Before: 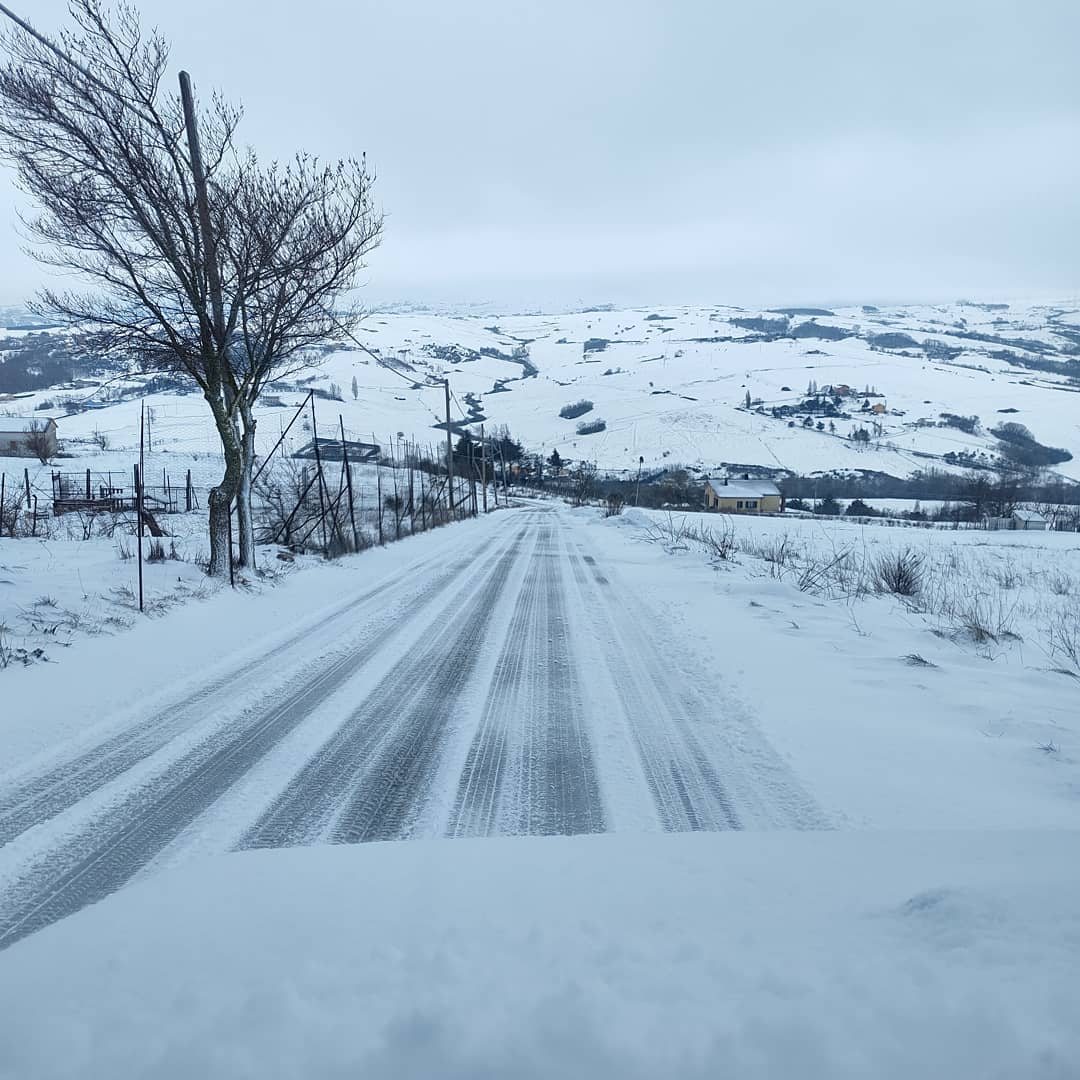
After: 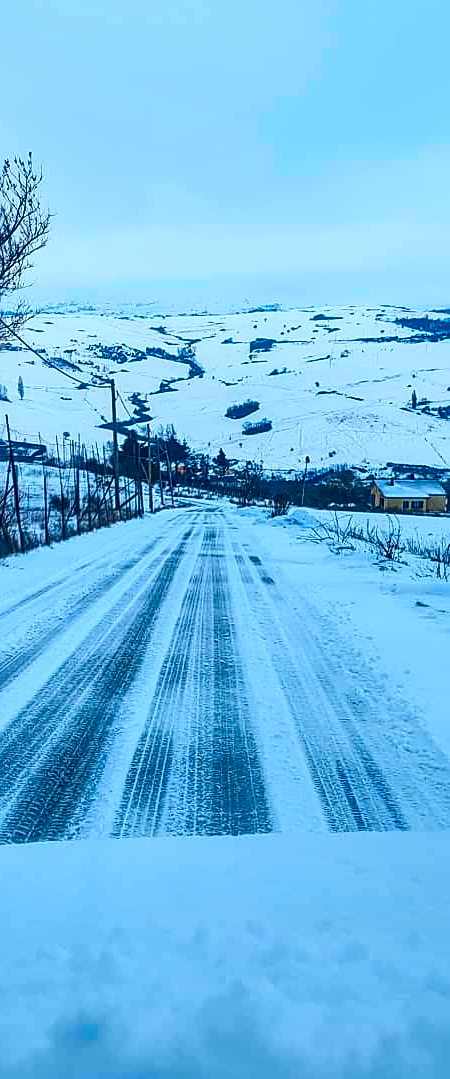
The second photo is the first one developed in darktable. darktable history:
shadows and highlights: radius 131.29, soften with gaussian
local contrast: on, module defaults
sharpen: on, module defaults
contrast brightness saturation: contrast 0.268, brightness 0.015, saturation 0.886
exposure: exposure -0.156 EV, compensate highlight preservation false
color correction: highlights b* -0.007, saturation 1.33
crop: left 31.017%, right 27.31%
